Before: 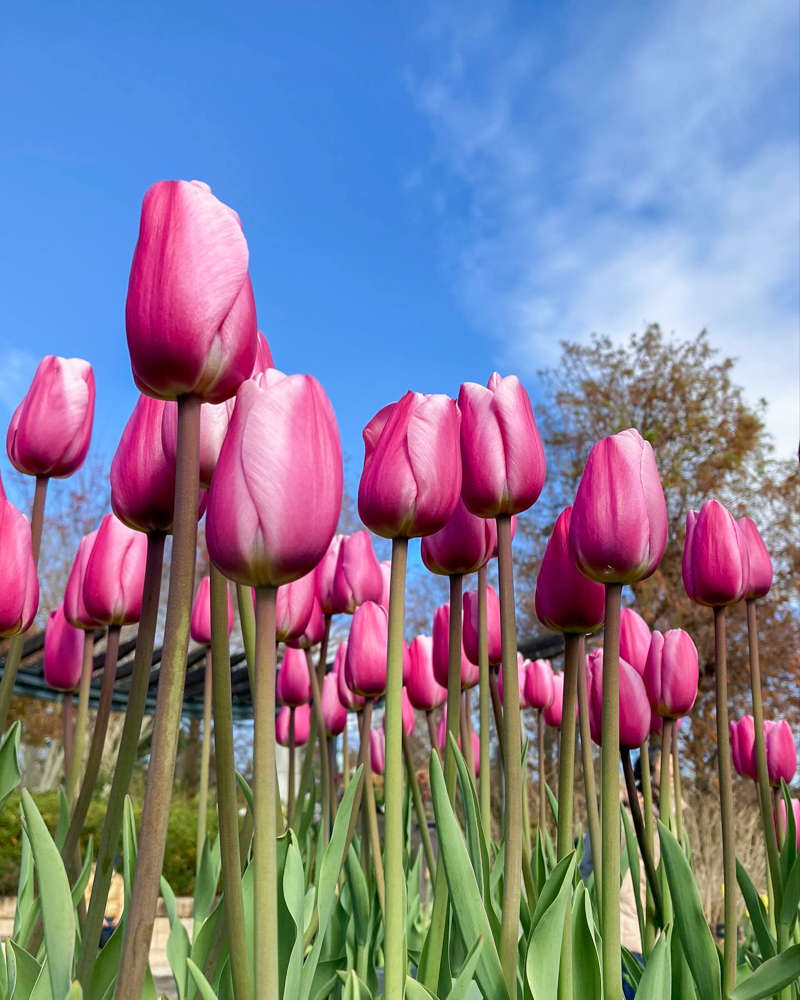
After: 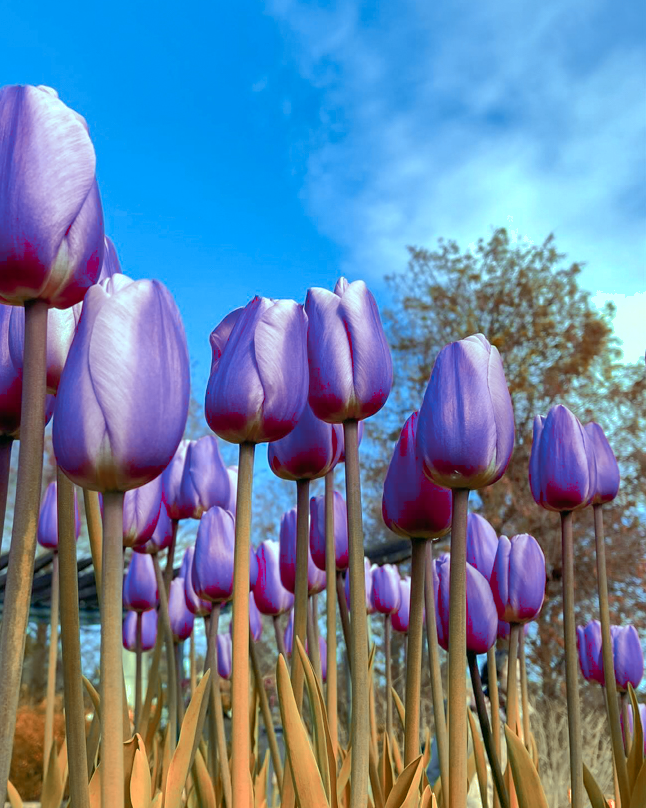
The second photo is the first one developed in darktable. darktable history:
crop: left 19.159%, top 9.58%, bottom 9.58%
shadows and highlights: on, module defaults
color balance: mode lift, gamma, gain (sRGB), lift [0.997, 0.979, 1.021, 1.011], gamma [1, 1.084, 0.916, 0.998], gain [1, 0.87, 1.13, 1.101], contrast 4.55%, contrast fulcrum 38.24%, output saturation 104.09%
color zones: curves: ch0 [(0.006, 0.385) (0.143, 0.563) (0.243, 0.321) (0.352, 0.464) (0.516, 0.456) (0.625, 0.5) (0.75, 0.5) (0.875, 0.5)]; ch1 [(0, 0.5) (0.134, 0.504) (0.246, 0.463) (0.421, 0.515) (0.5, 0.56) (0.625, 0.5) (0.75, 0.5) (0.875, 0.5)]; ch2 [(0, 0.5) (0.131, 0.426) (0.307, 0.289) (0.38, 0.188) (0.513, 0.216) (0.625, 0.548) (0.75, 0.468) (0.838, 0.396) (0.971, 0.311)]
